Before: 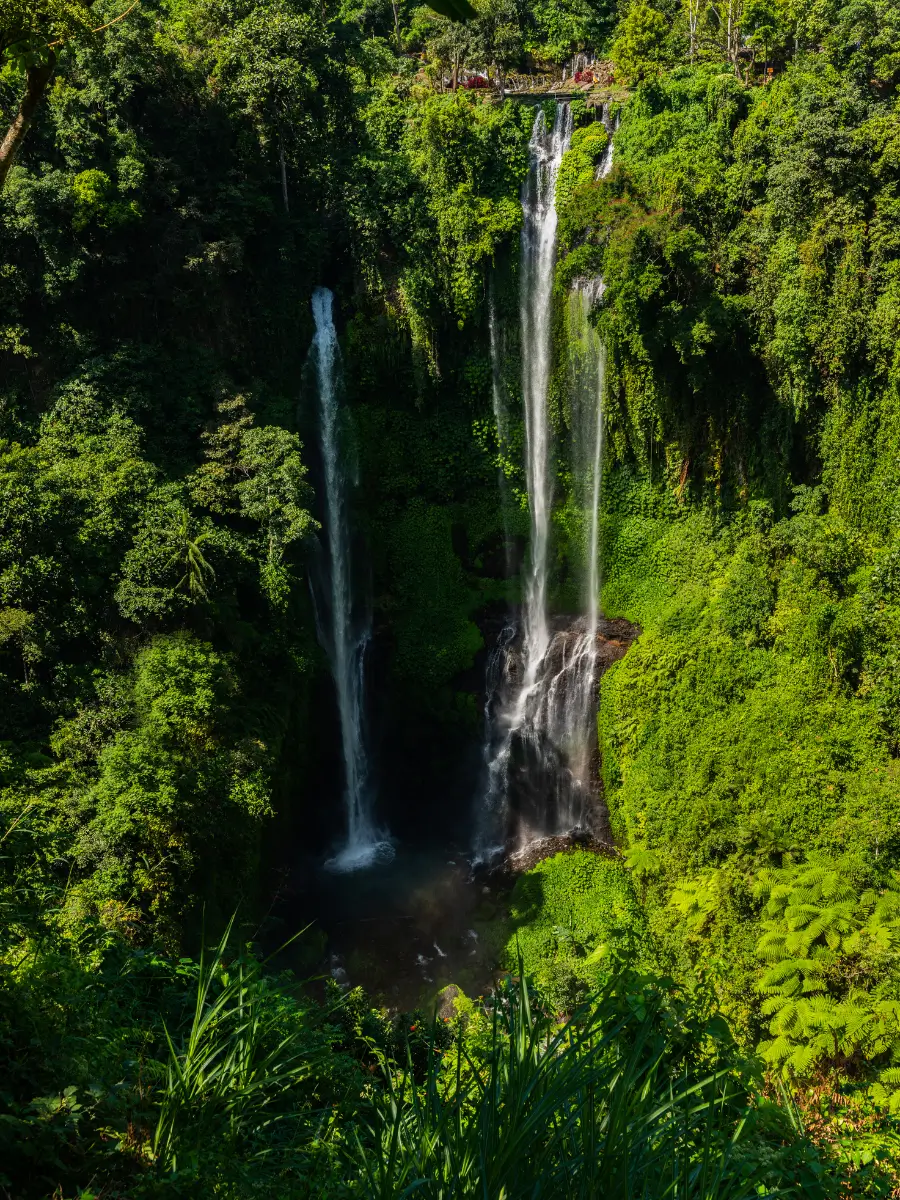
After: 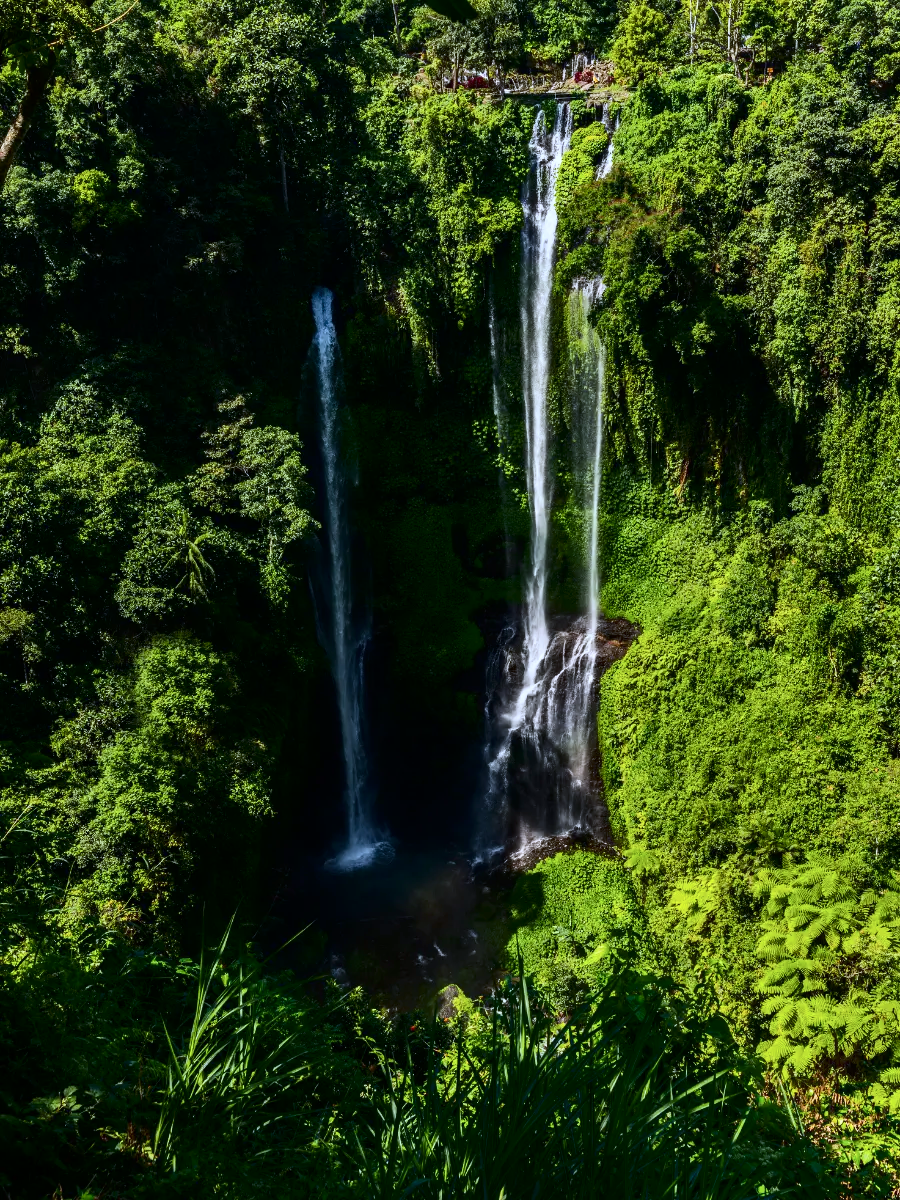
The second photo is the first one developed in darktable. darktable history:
white balance: red 0.948, green 1.02, blue 1.176
contrast brightness saturation: contrast 0.28
